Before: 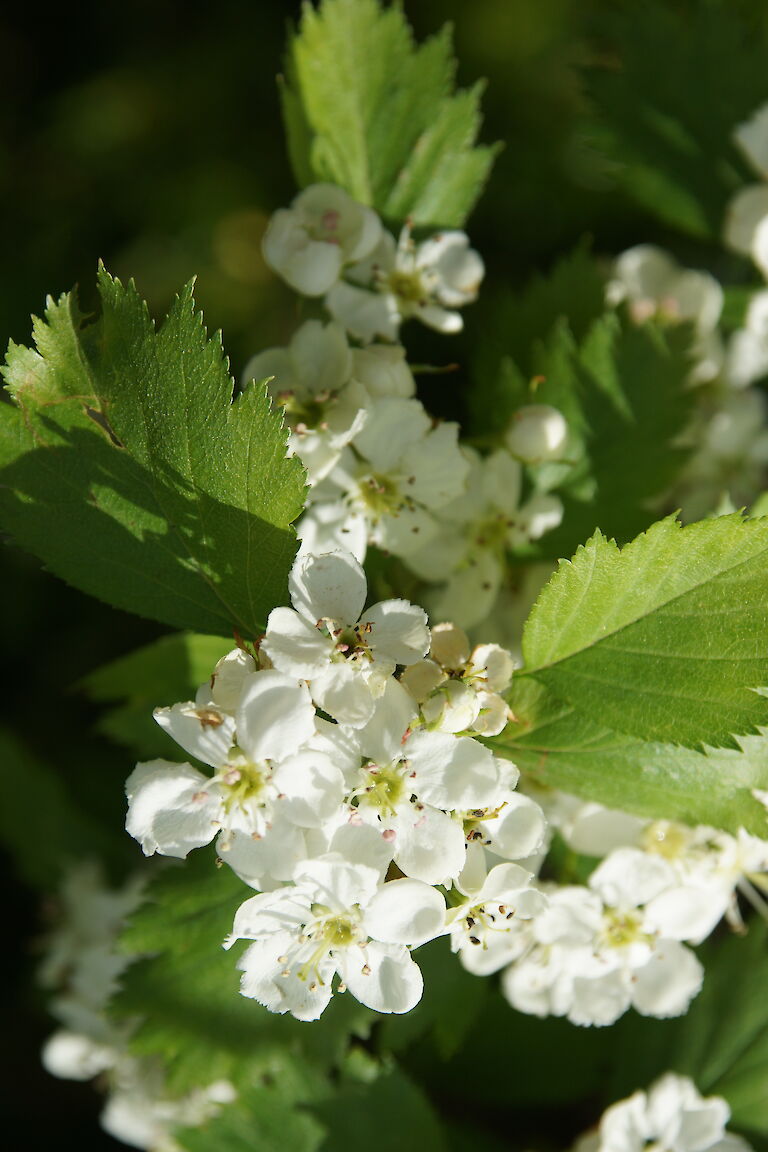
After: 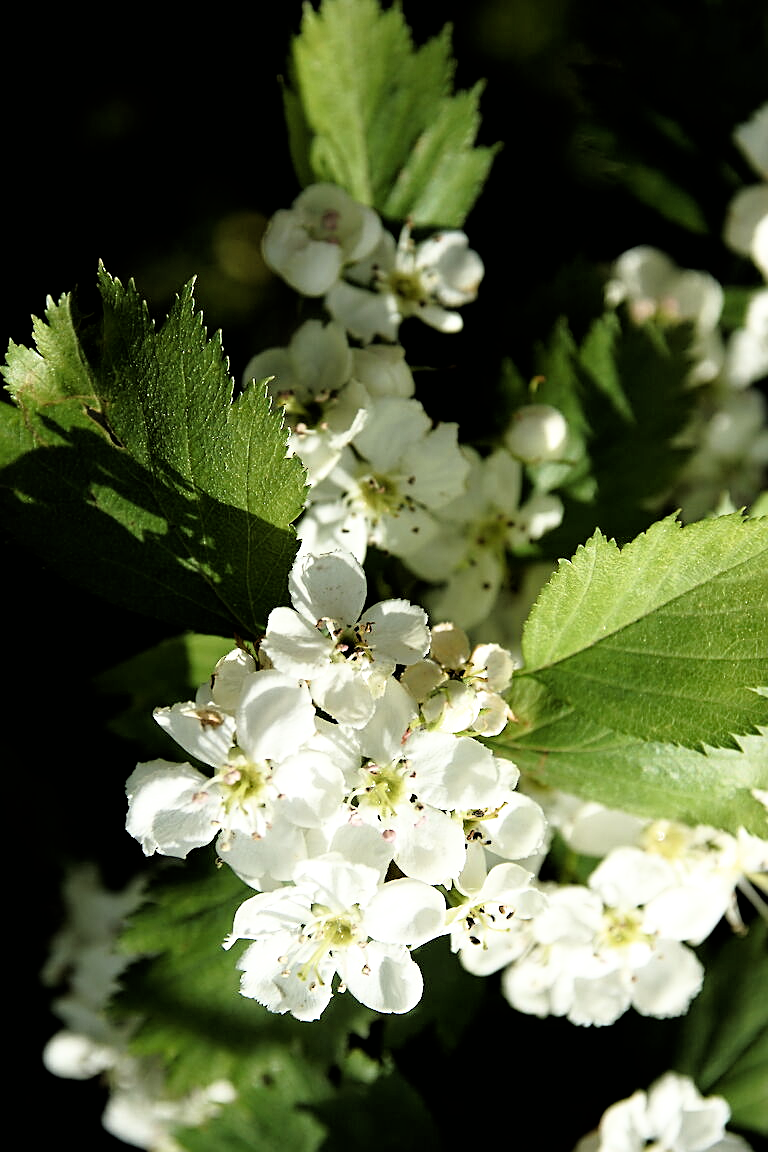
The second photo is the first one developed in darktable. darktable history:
filmic rgb: black relative exposure -3.57 EV, white relative exposure 2.29 EV, hardness 3.41
sharpen: on, module defaults
